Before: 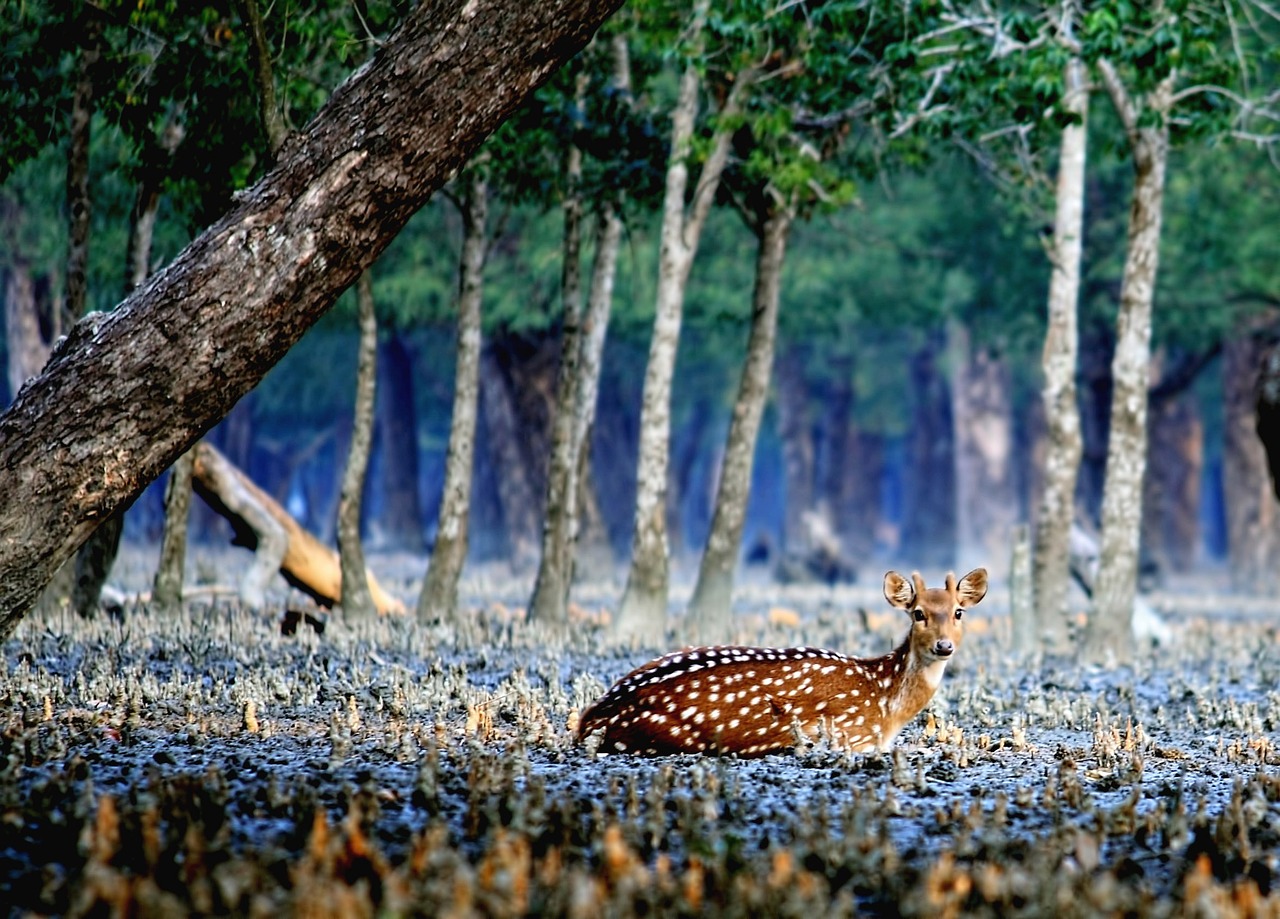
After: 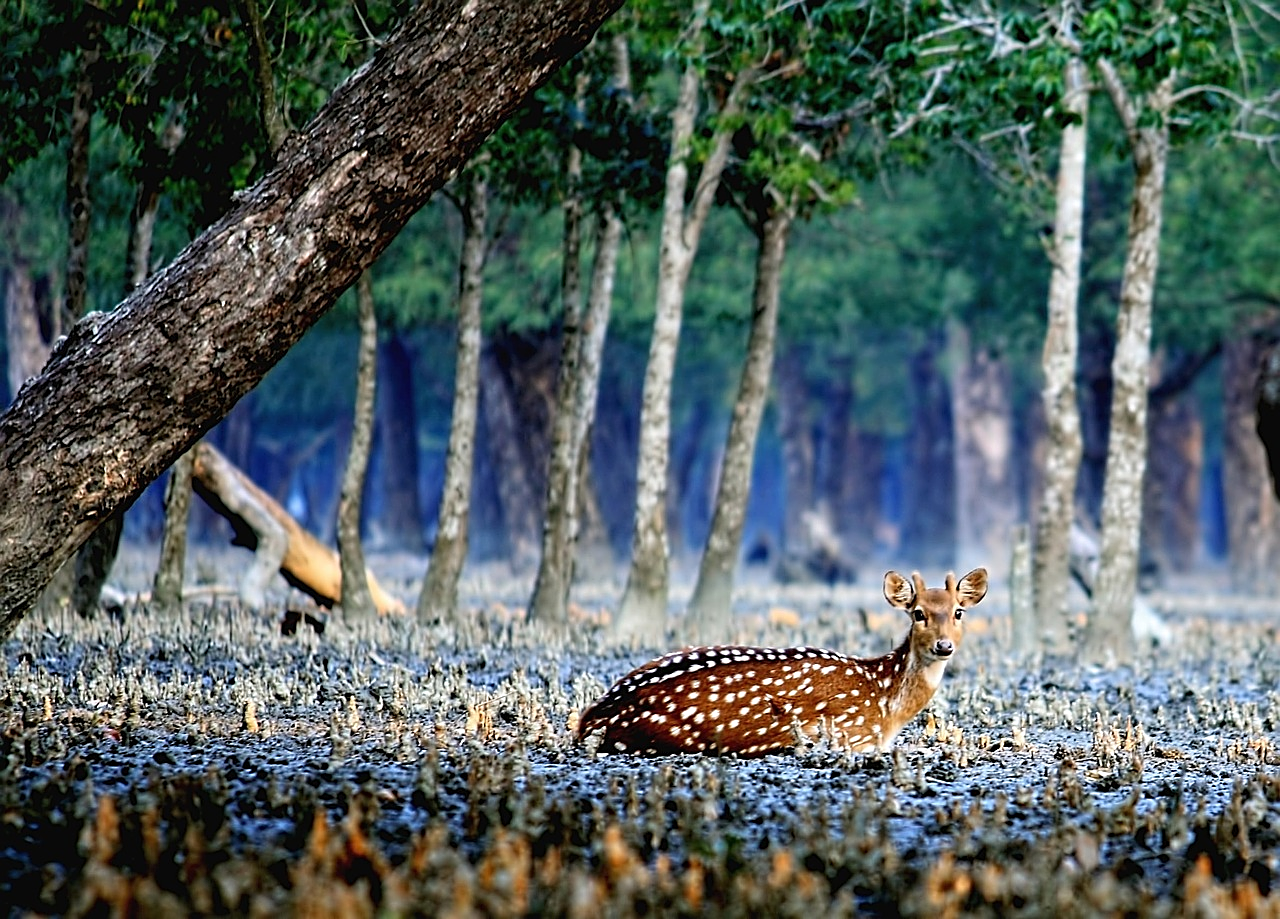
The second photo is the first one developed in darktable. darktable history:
exposure: exposure 0.014 EV, compensate exposure bias true, compensate highlight preservation false
sharpen: on, module defaults
